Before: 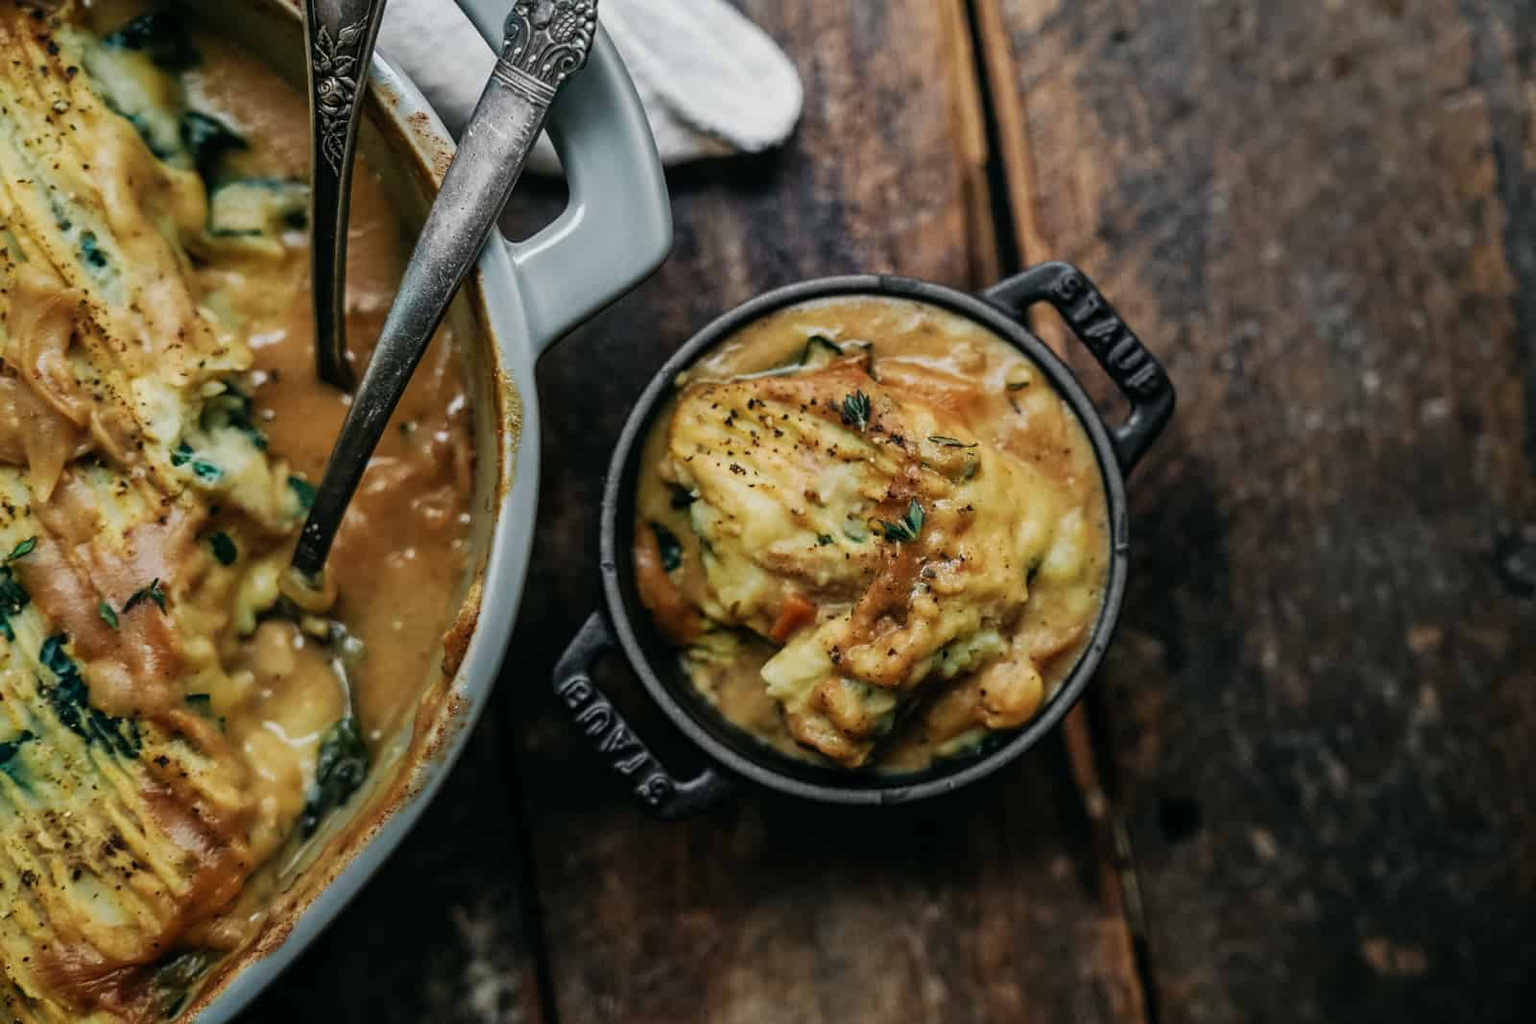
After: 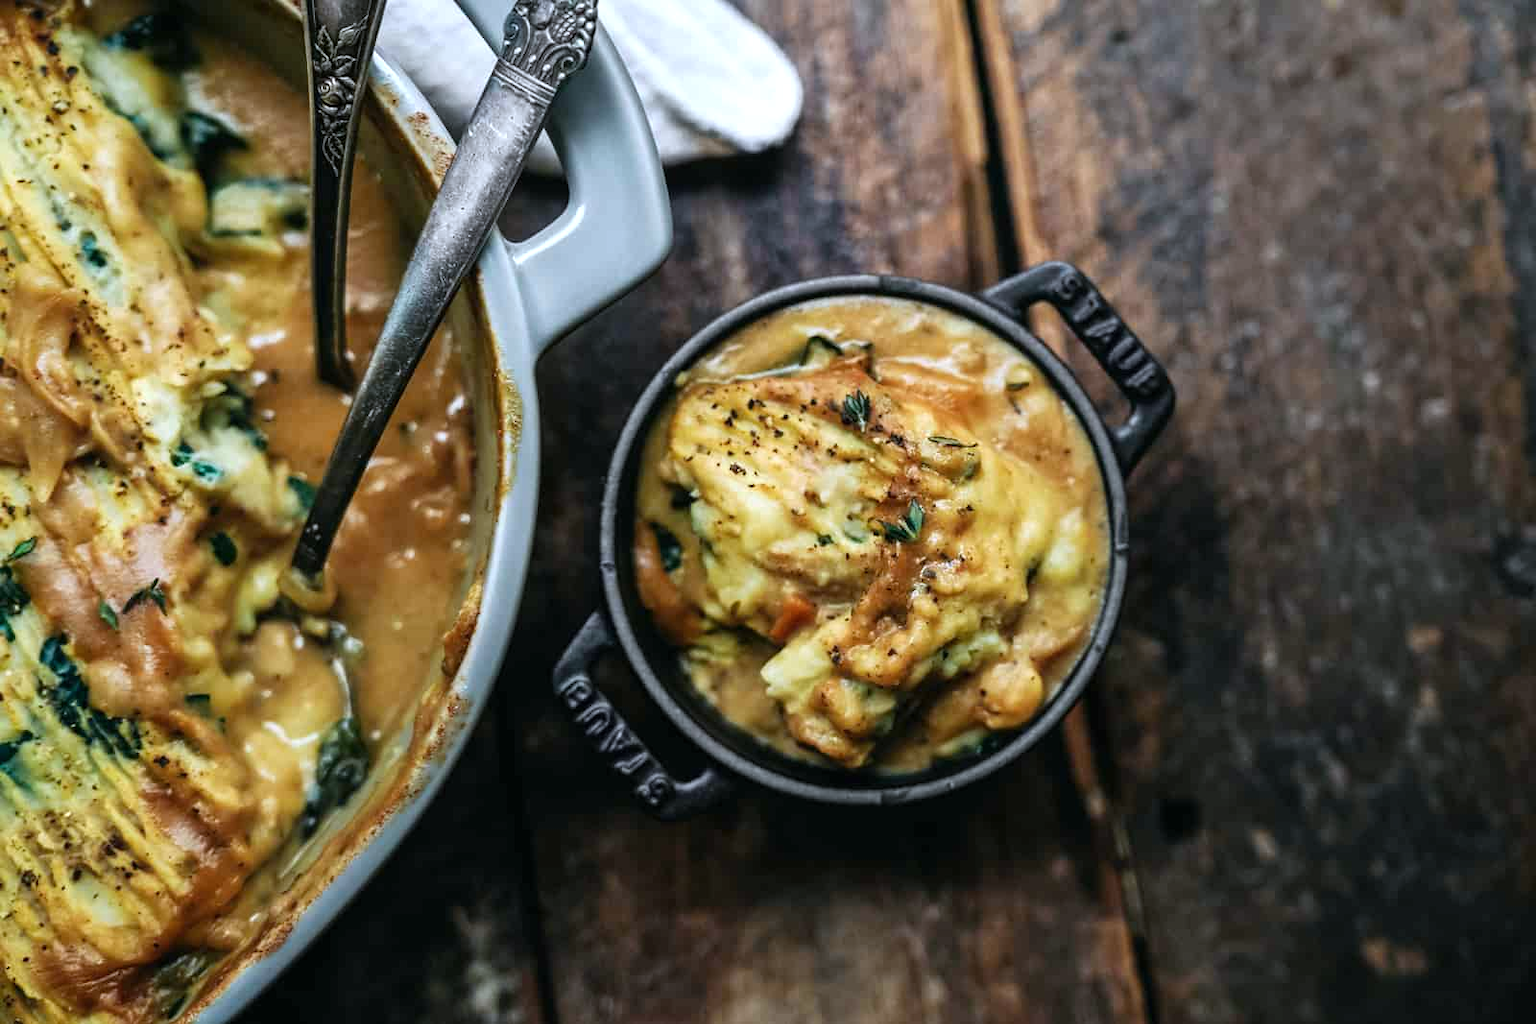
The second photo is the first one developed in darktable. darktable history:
exposure: black level correction 0, exposure 0.5 EV, compensate exposure bias true, compensate highlight preservation false
white balance: red 0.954, blue 1.079
color balance rgb: perceptual saturation grading › global saturation 3.7%, global vibrance 5.56%, contrast 3.24%
